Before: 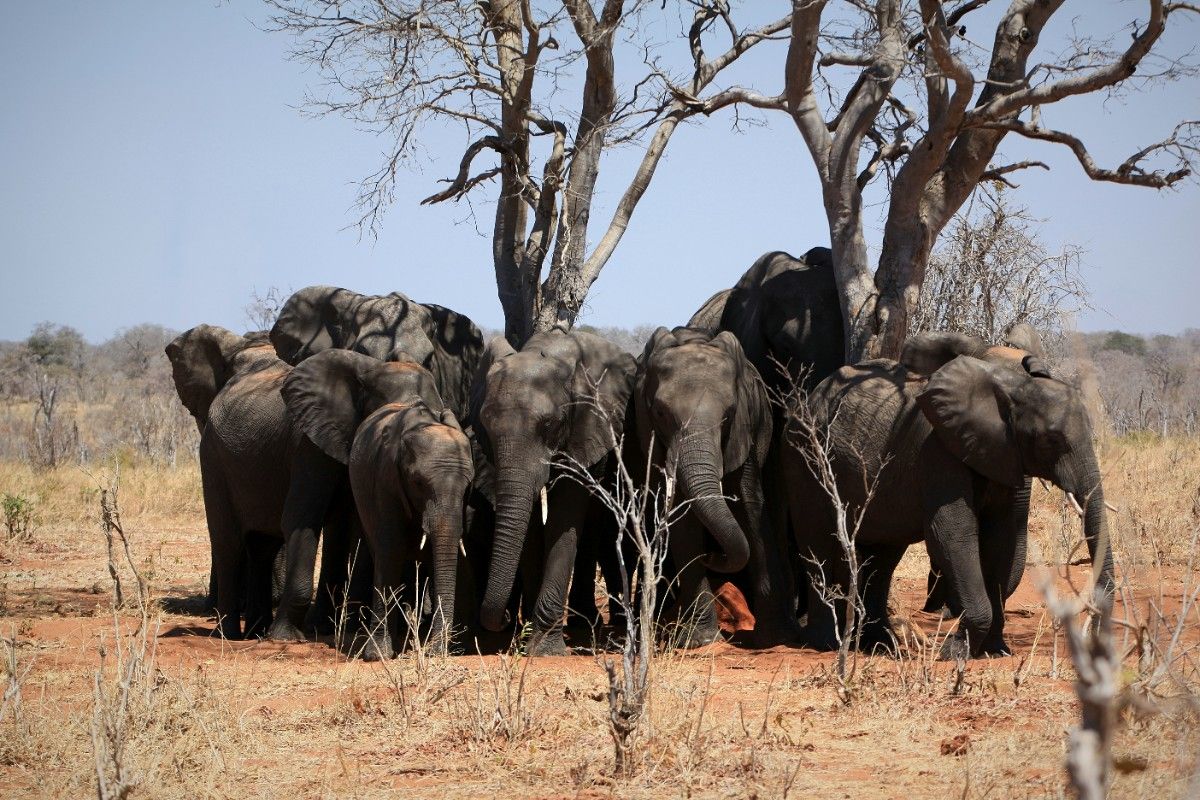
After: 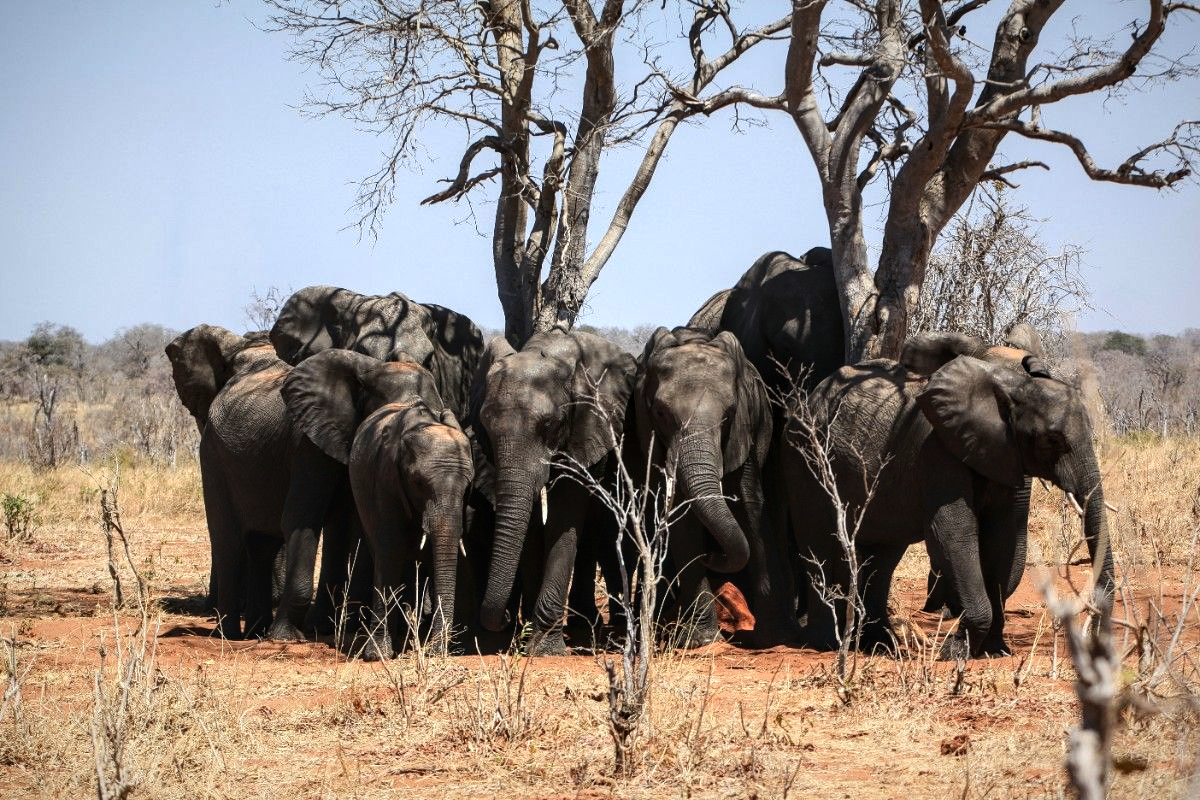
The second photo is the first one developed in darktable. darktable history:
local contrast: on, module defaults
tone equalizer: -8 EV -0.417 EV, -7 EV -0.389 EV, -6 EV -0.333 EV, -5 EV -0.222 EV, -3 EV 0.222 EV, -2 EV 0.333 EV, -1 EV 0.389 EV, +0 EV 0.417 EV, edges refinement/feathering 500, mask exposure compensation -1.57 EV, preserve details no
white balance: emerald 1
